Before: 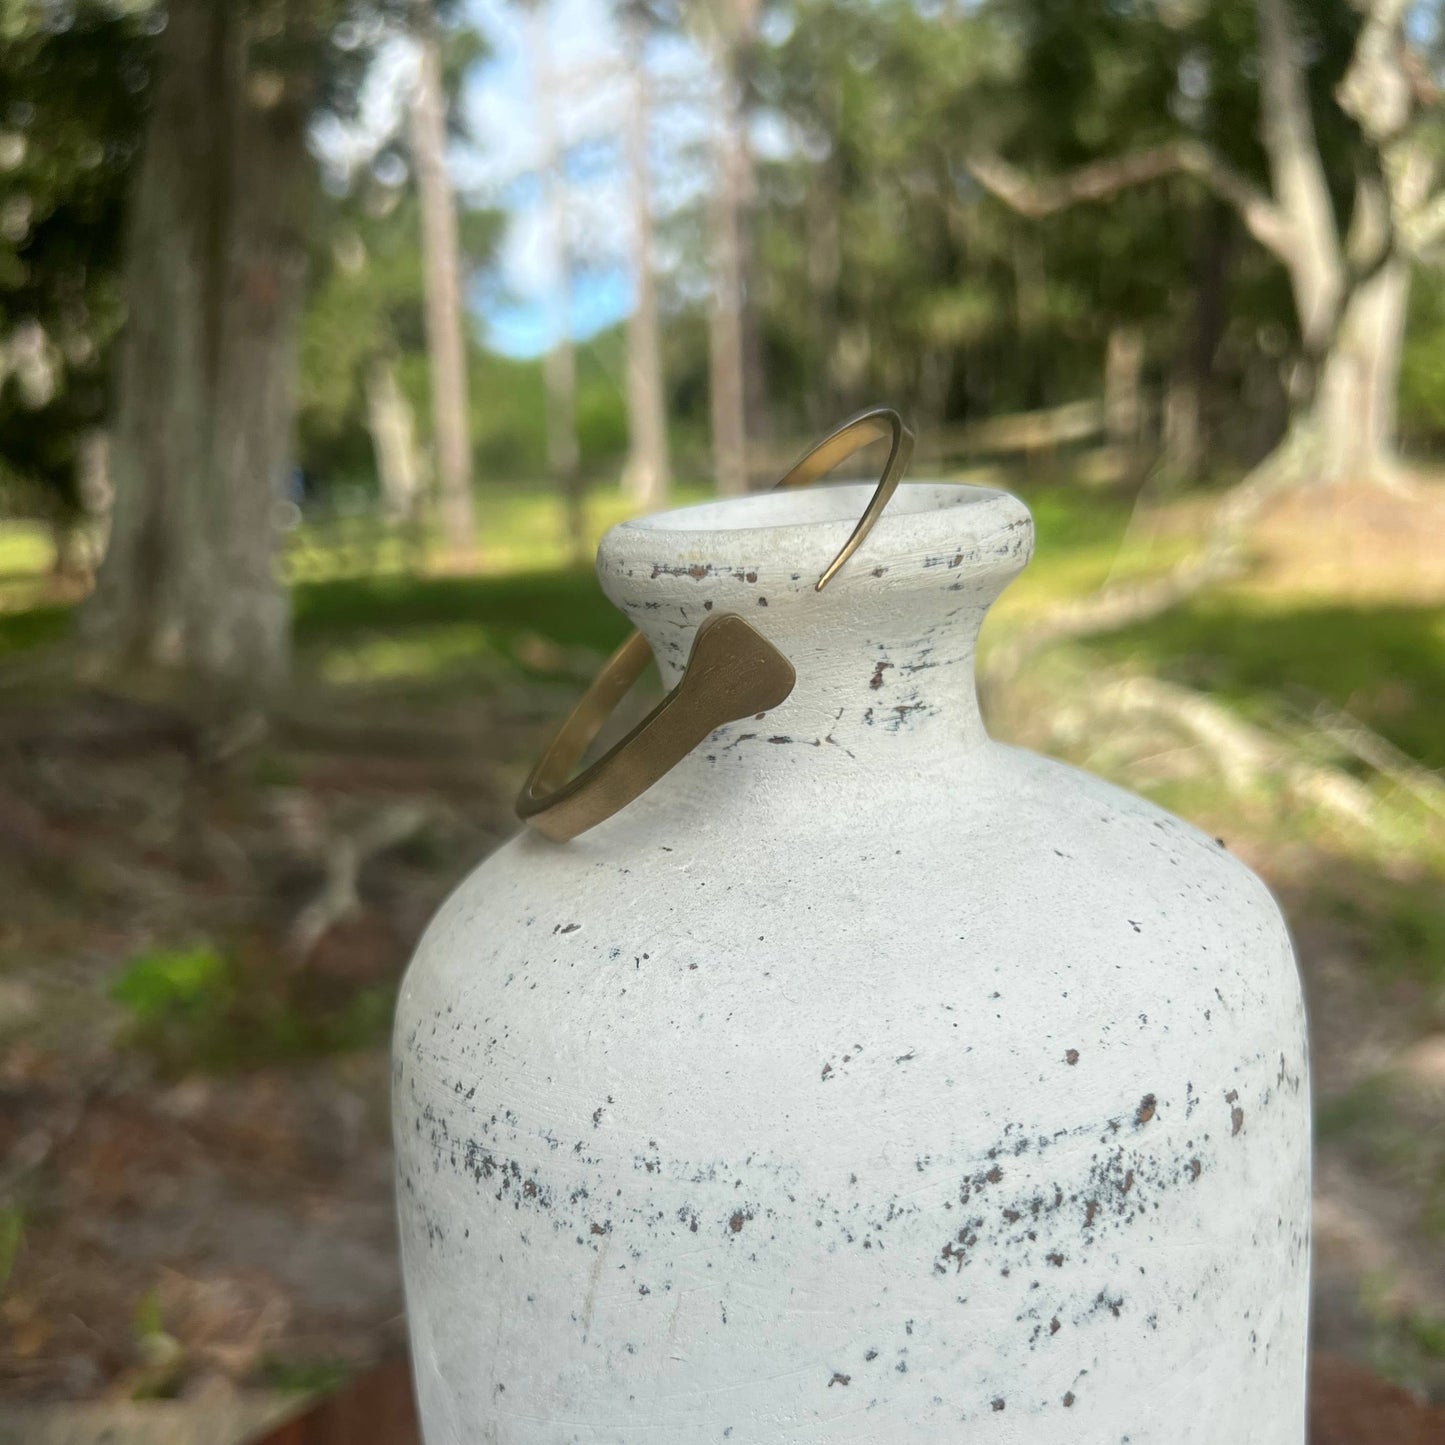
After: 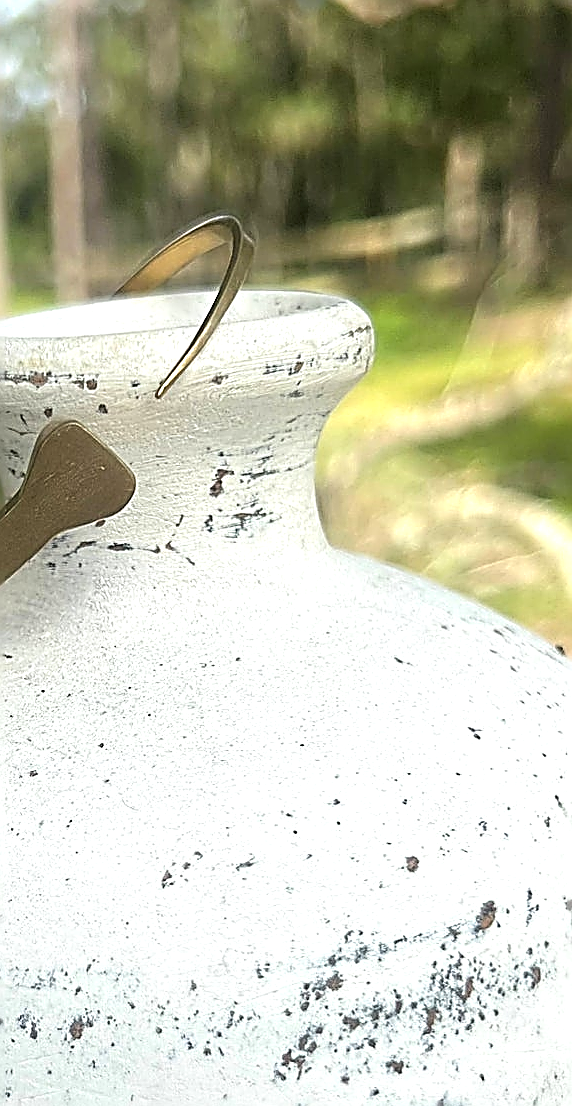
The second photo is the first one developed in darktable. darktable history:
exposure: black level correction -0.002, exposure 0.54 EV, compensate highlight preservation false
crop: left 45.721%, top 13.393%, right 14.118%, bottom 10.01%
sharpen: amount 2
